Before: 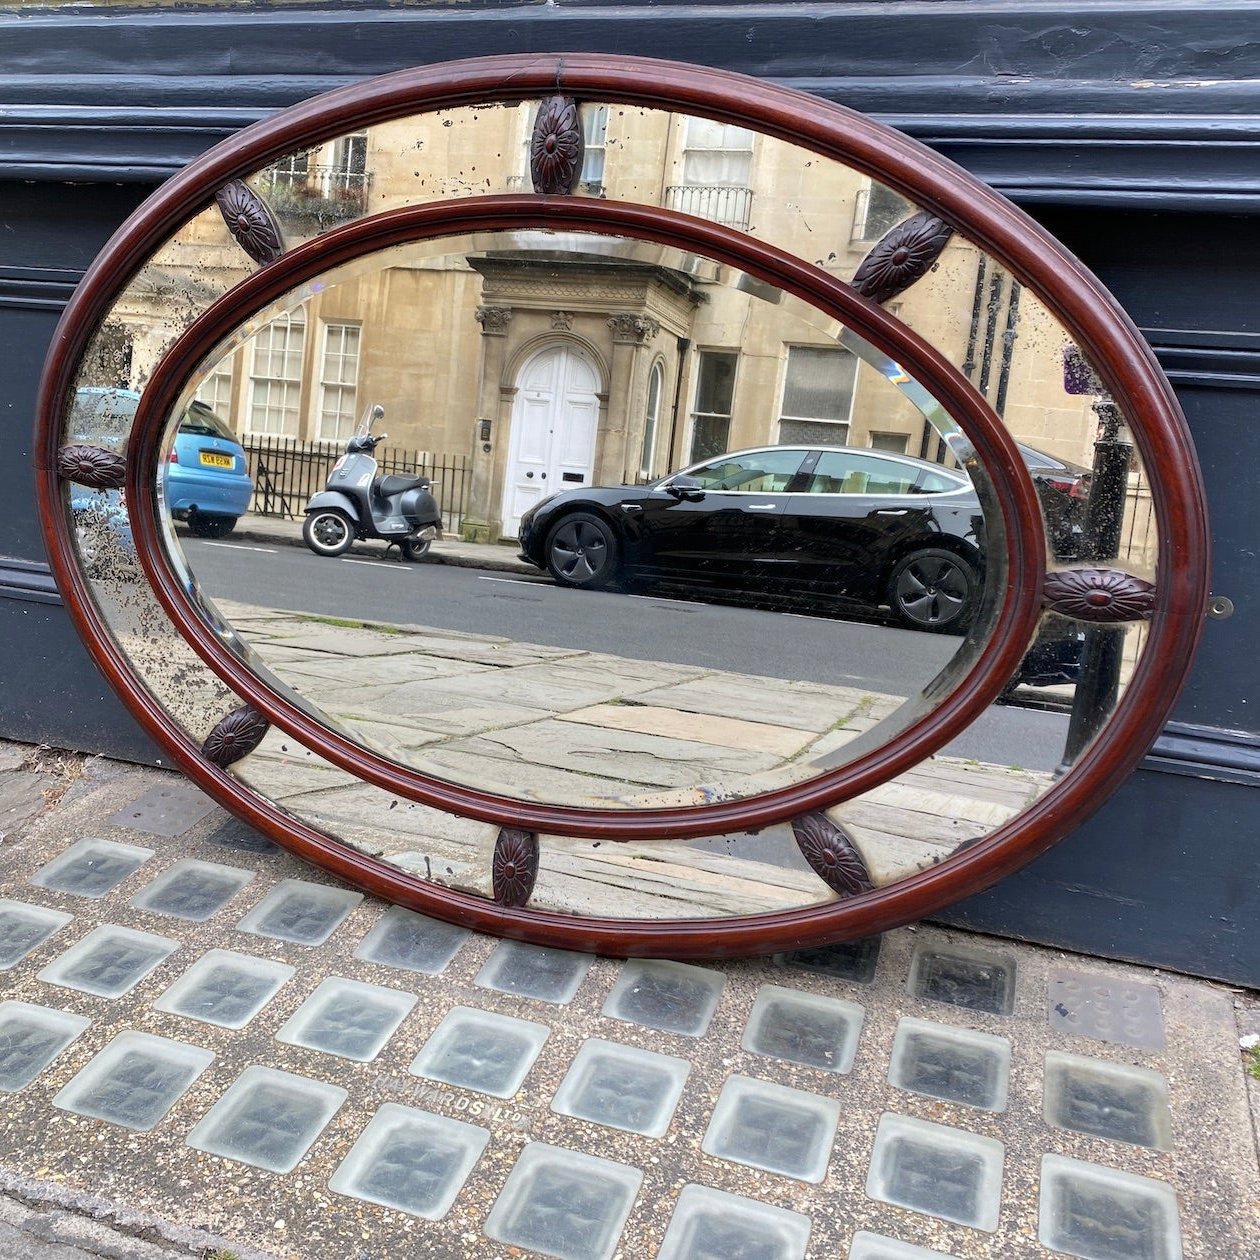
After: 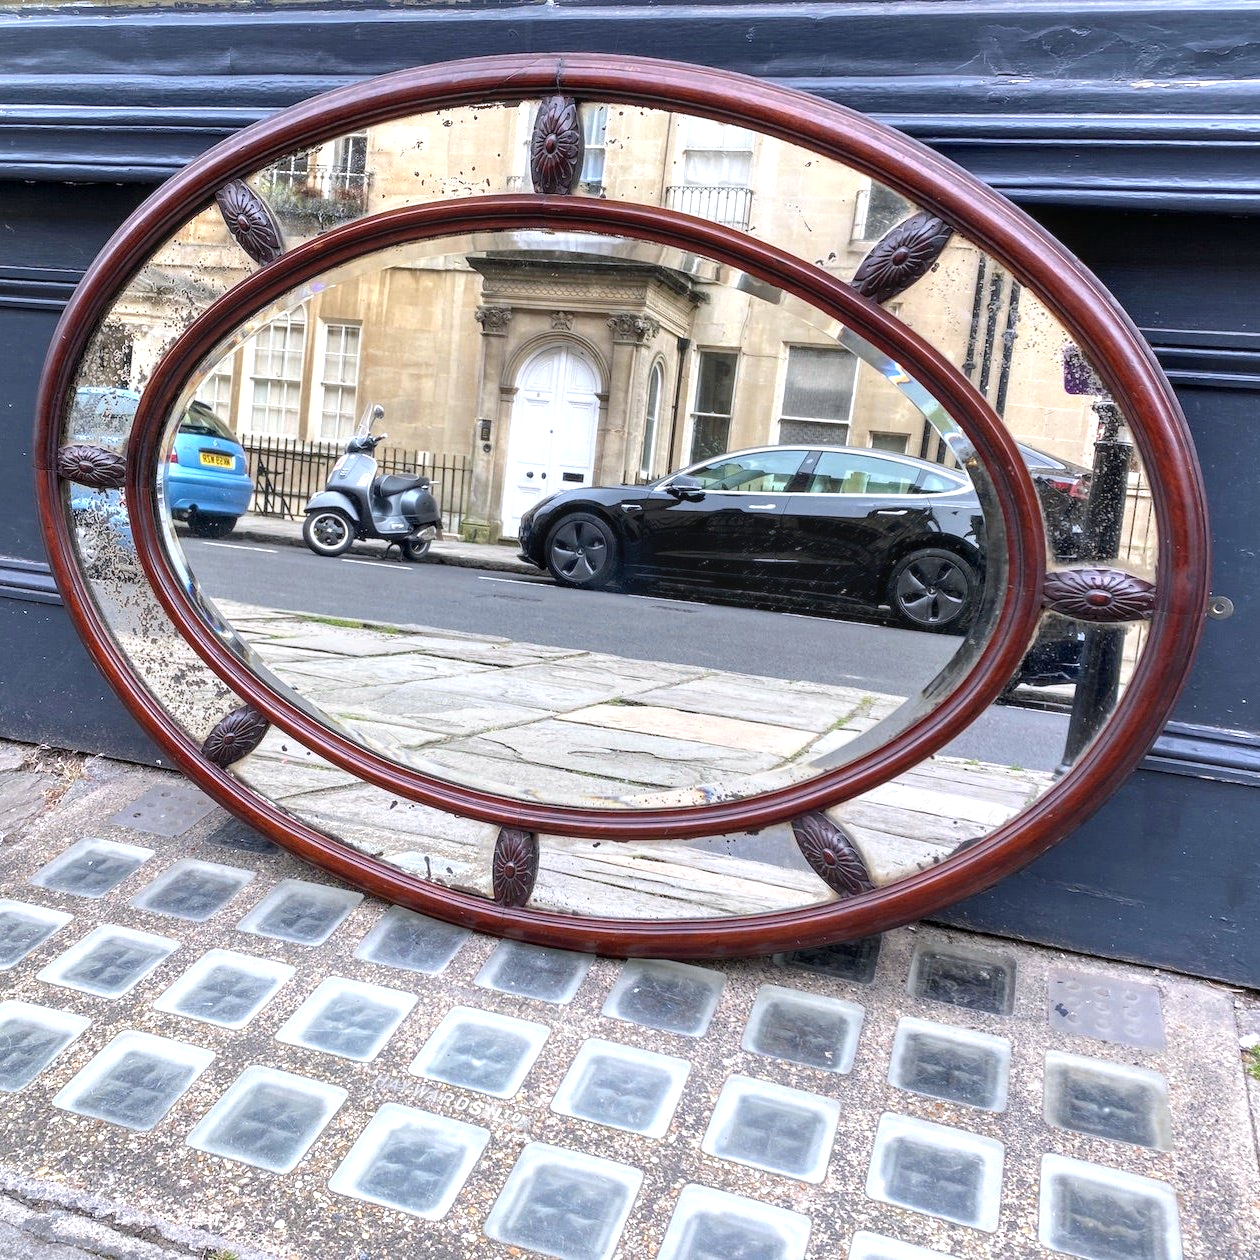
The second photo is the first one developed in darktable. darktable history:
contrast equalizer: y [[0.5 ×4, 0.483, 0.43], [0.5 ×6], [0.5 ×6], [0 ×6], [0 ×6]]
exposure: black level correction 0, exposure 0.5 EV, compensate exposure bias true, compensate highlight preservation false
local contrast: on, module defaults
color calibration: illuminant as shot in camera, x 0.358, y 0.373, temperature 4628.91 K
